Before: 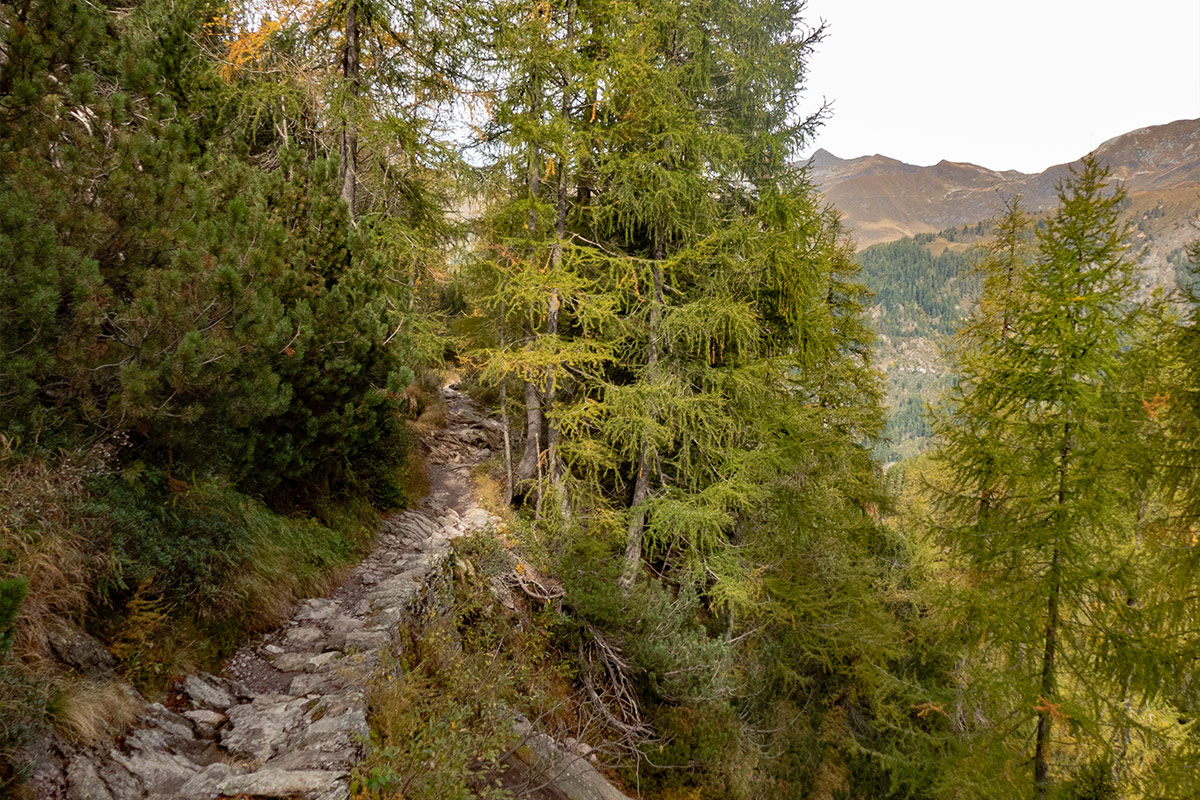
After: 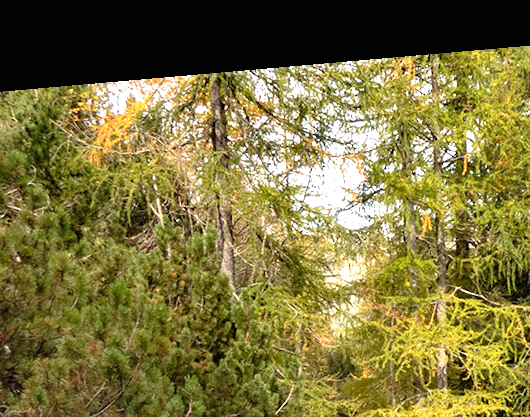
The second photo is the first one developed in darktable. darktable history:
shadows and highlights: shadows color adjustment 97.66%, soften with gaussian
exposure: black level correction 0, exposure 0.953 EV, compensate exposure bias true, compensate highlight preservation false
rotate and perspective: rotation -4.98°, automatic cropping off
crop and rotate: left 10.817%, top 0.062%, right 47.194%, bottom 53.626%
